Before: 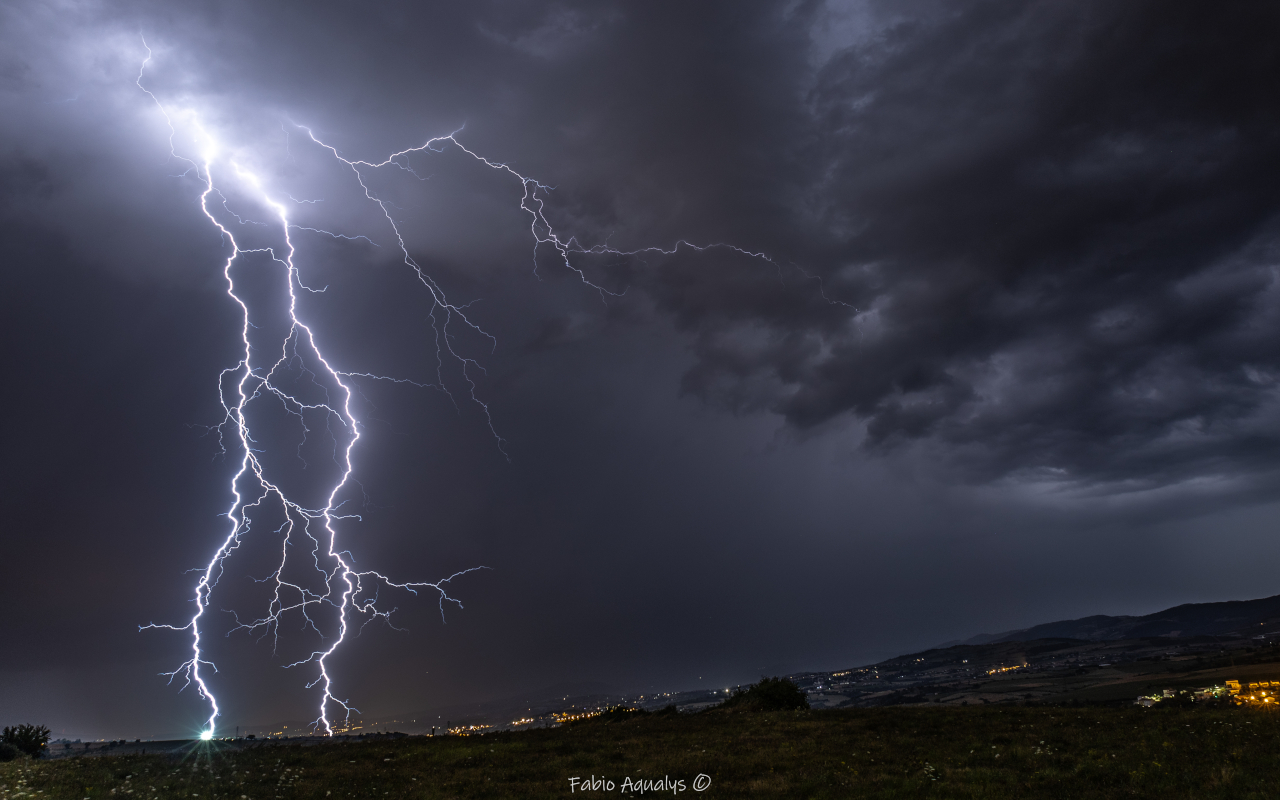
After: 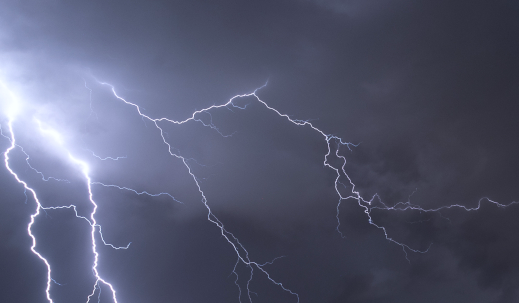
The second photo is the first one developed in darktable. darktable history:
crop: left 15.452%, top 5.459%, right 43.956%, bottom 56.62%
white balance: red 0.98, blue 1.034
